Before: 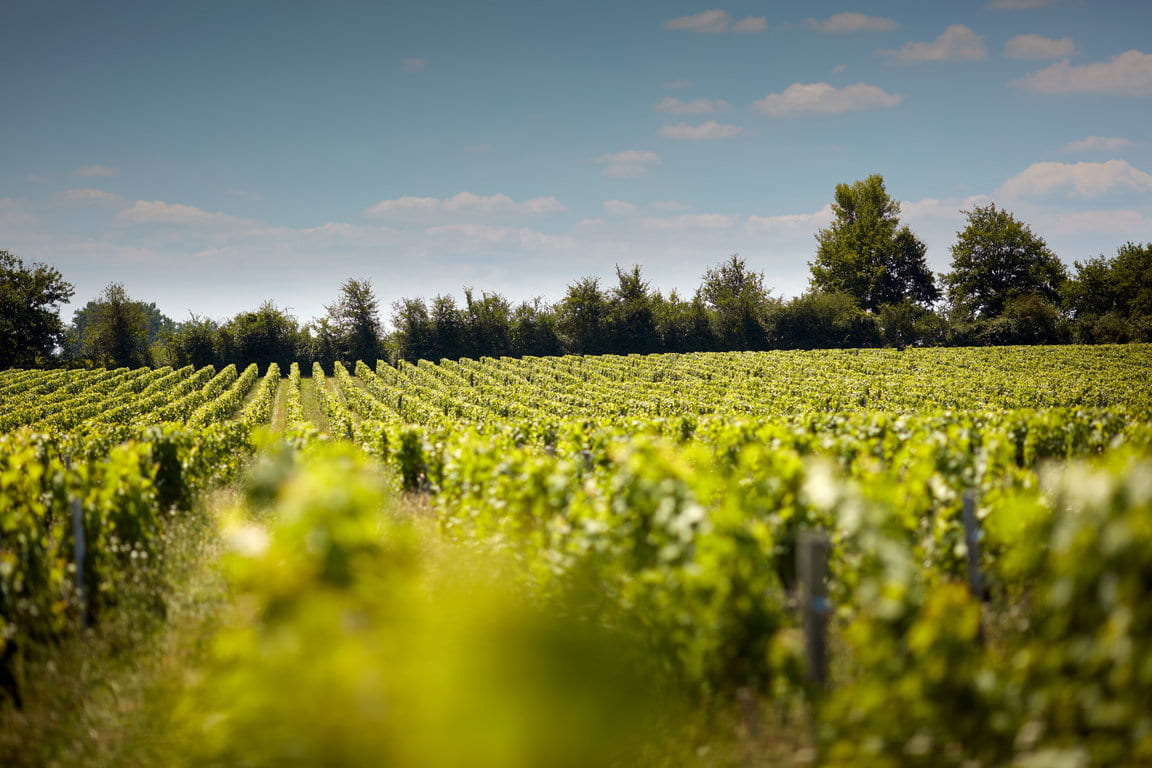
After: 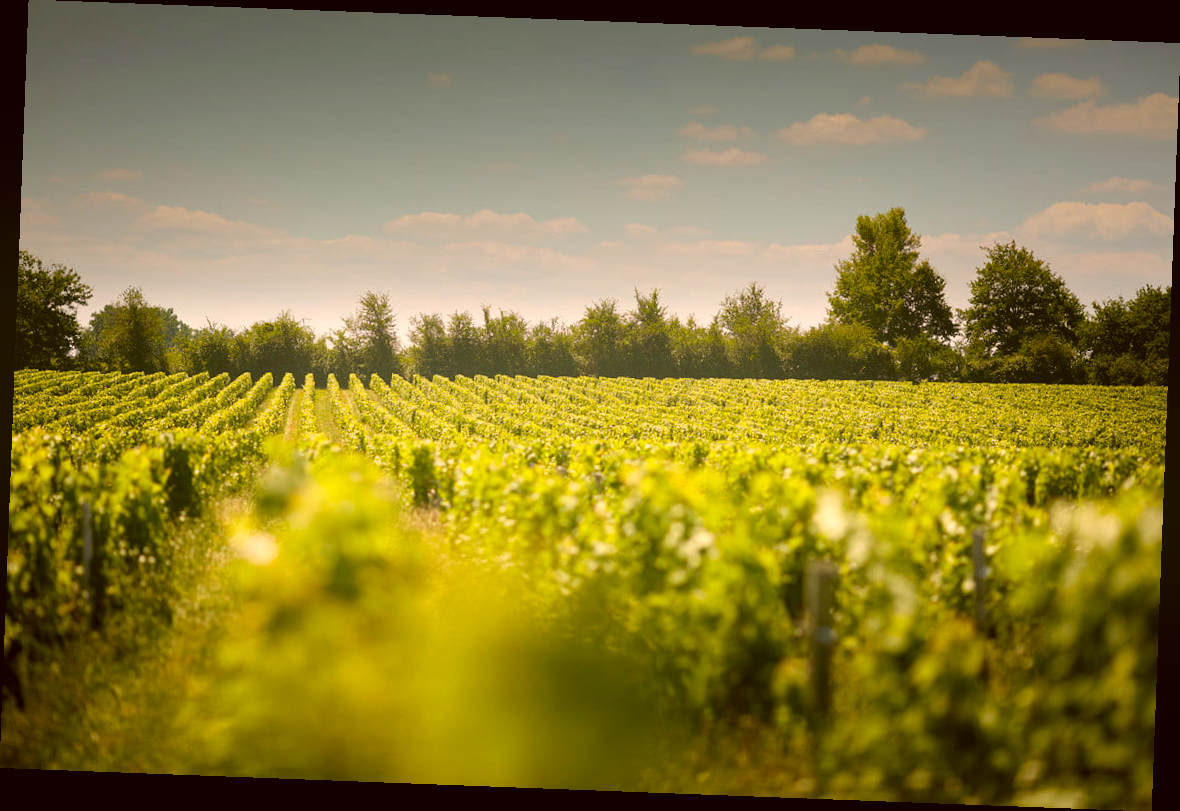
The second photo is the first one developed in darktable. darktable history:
rotate and perspective: rotation 2.17°, automatic cropping off
bloom: on, module defaults
color correction: highlights a* 8.98, highlights b* 15.09, shadows a* -0.49, shadows b* 26.52
